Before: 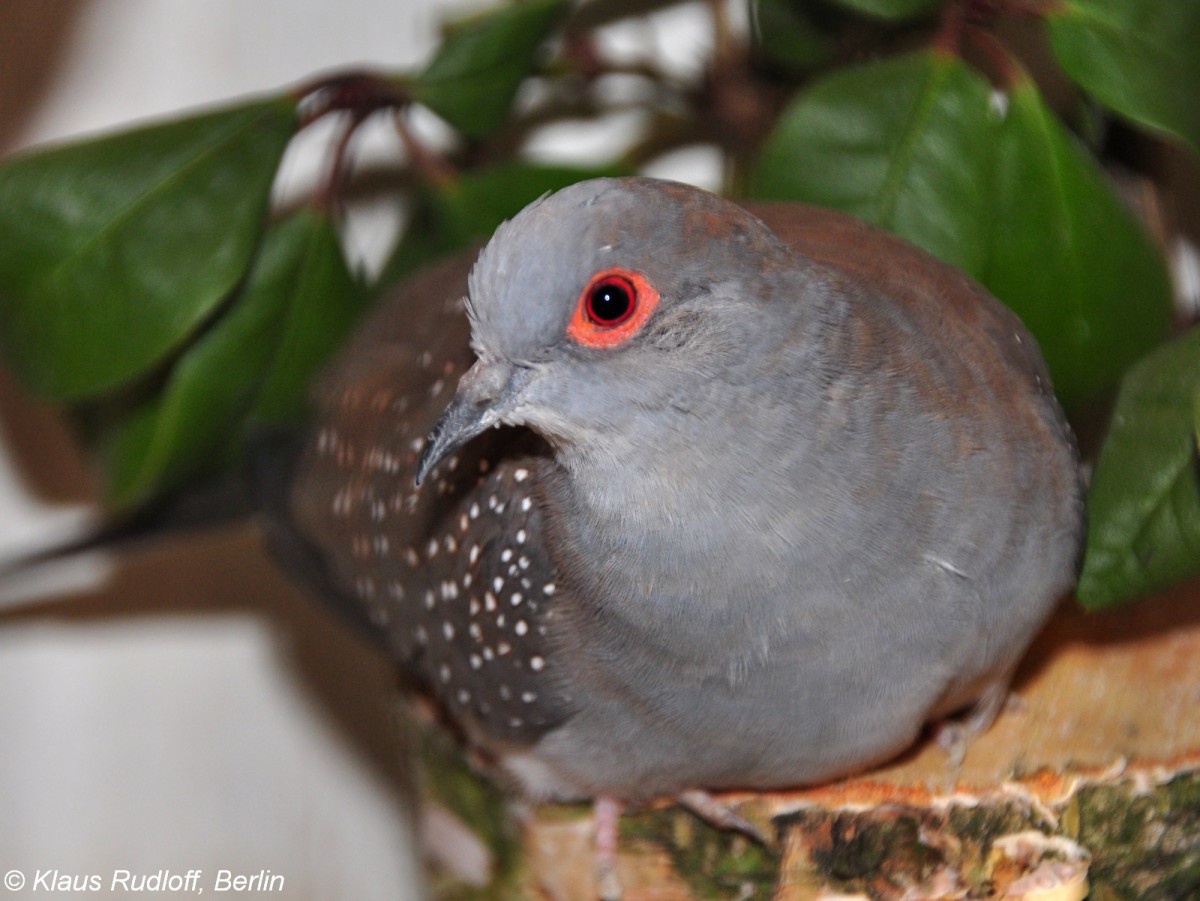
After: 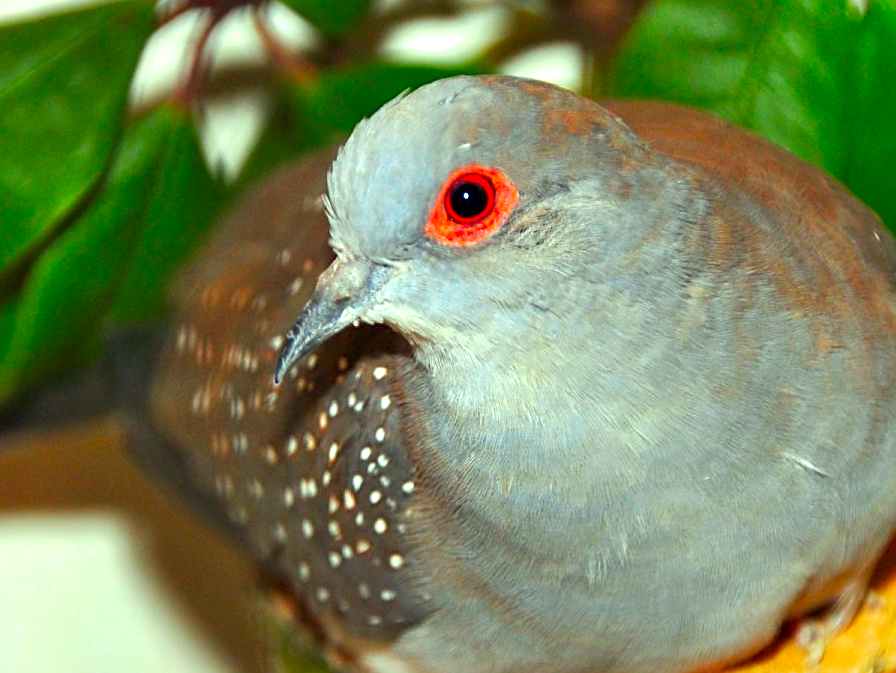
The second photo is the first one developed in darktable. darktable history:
crop and rotate: left 11.831%, top 11.346%, right 13.429%, bottom 13.899%
exposure: black level correction 0.001, exposure 0.955 EV, compensate exposure bias true, compensate highlight preservation false
color correction: highlights a* -10.77, highlights b* 9.8, saturation 1.72
sharpen: on, module defaults
